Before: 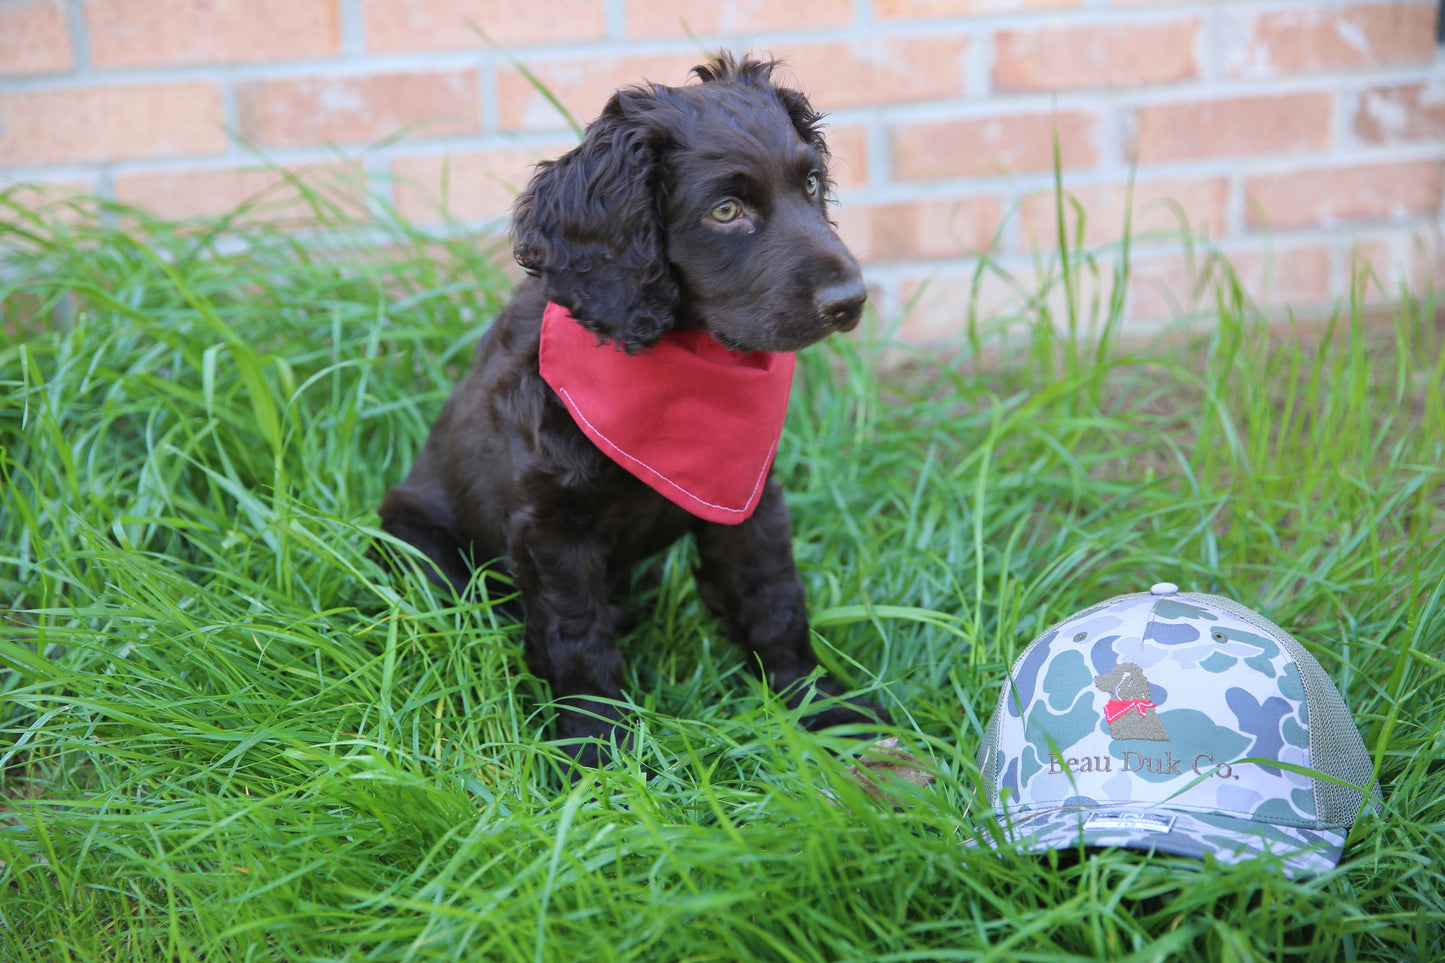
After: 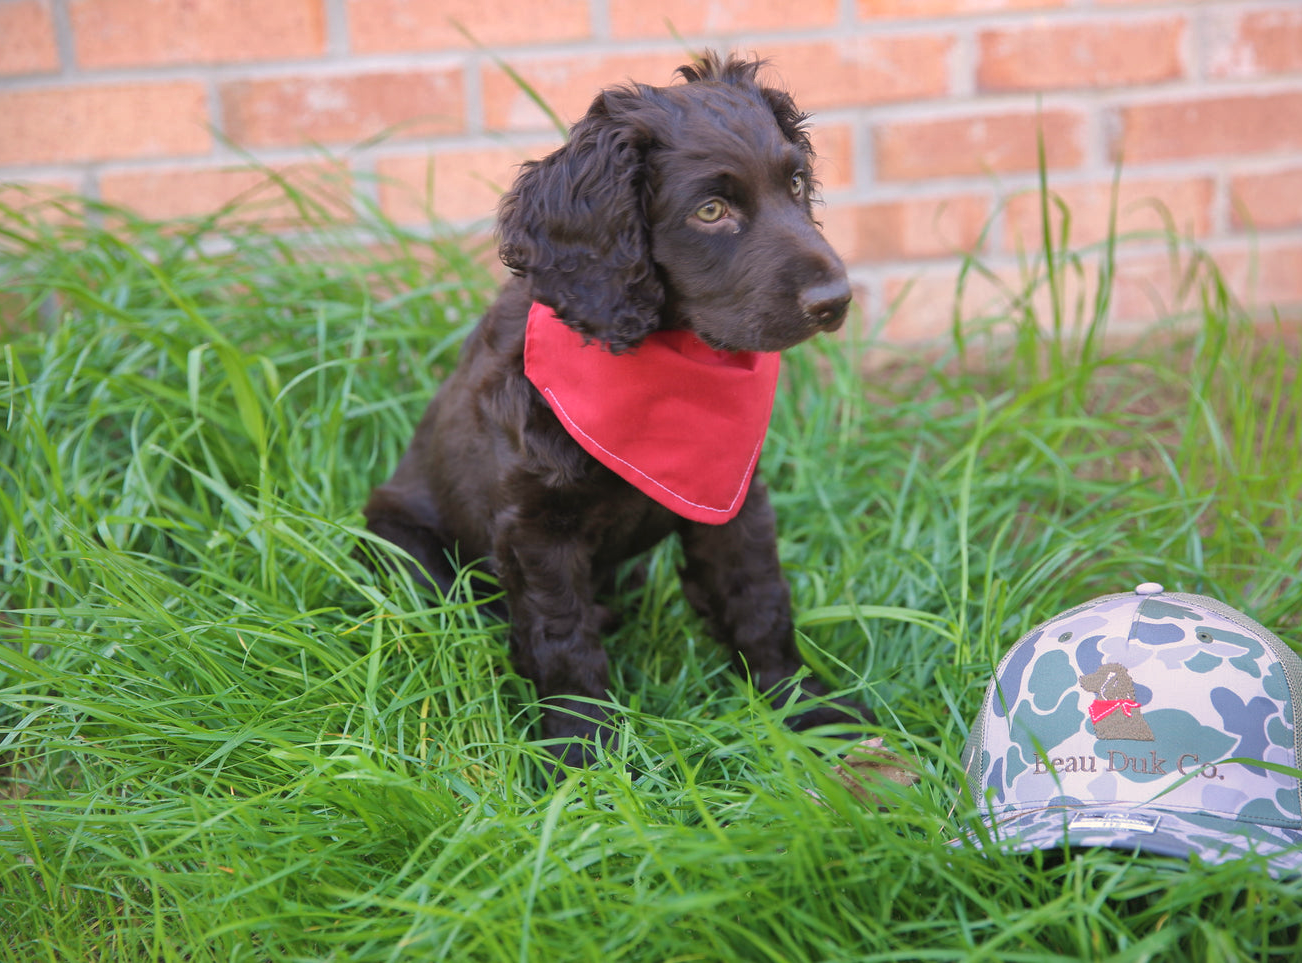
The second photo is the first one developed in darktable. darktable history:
shadows and highlights: on, module defaults
crop and rotate: left 1.088%, right 8.807%
white balance: red 1.127, blue 0.943
